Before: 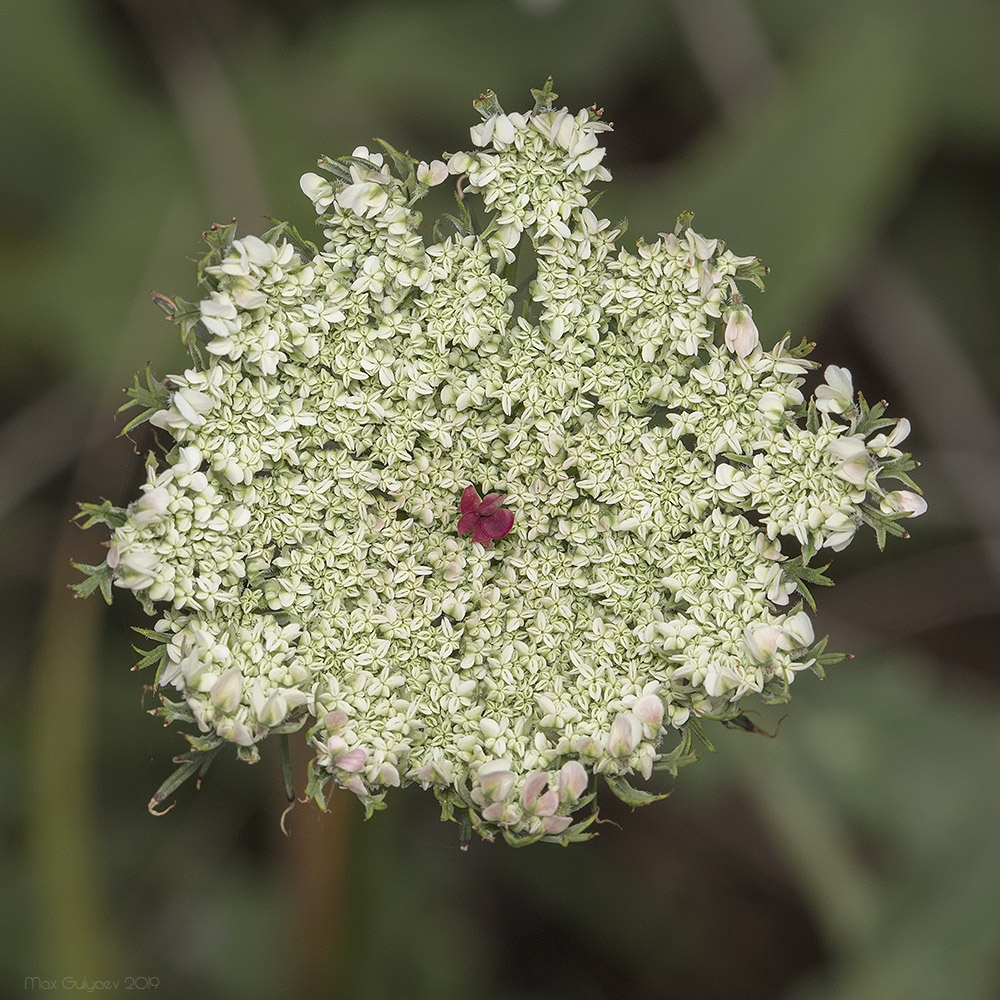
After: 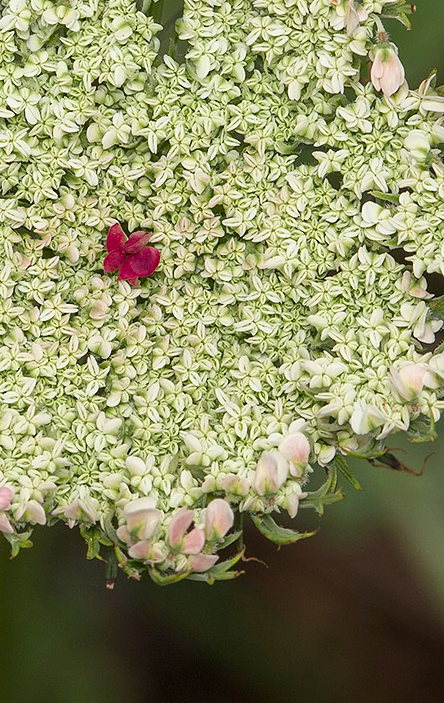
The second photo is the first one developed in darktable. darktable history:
crop: left 35.432%, top 26.233%, right 20.145%, bottom 3.432%
contrast brightness saturation: contrast 0.09, saturation 0.28
